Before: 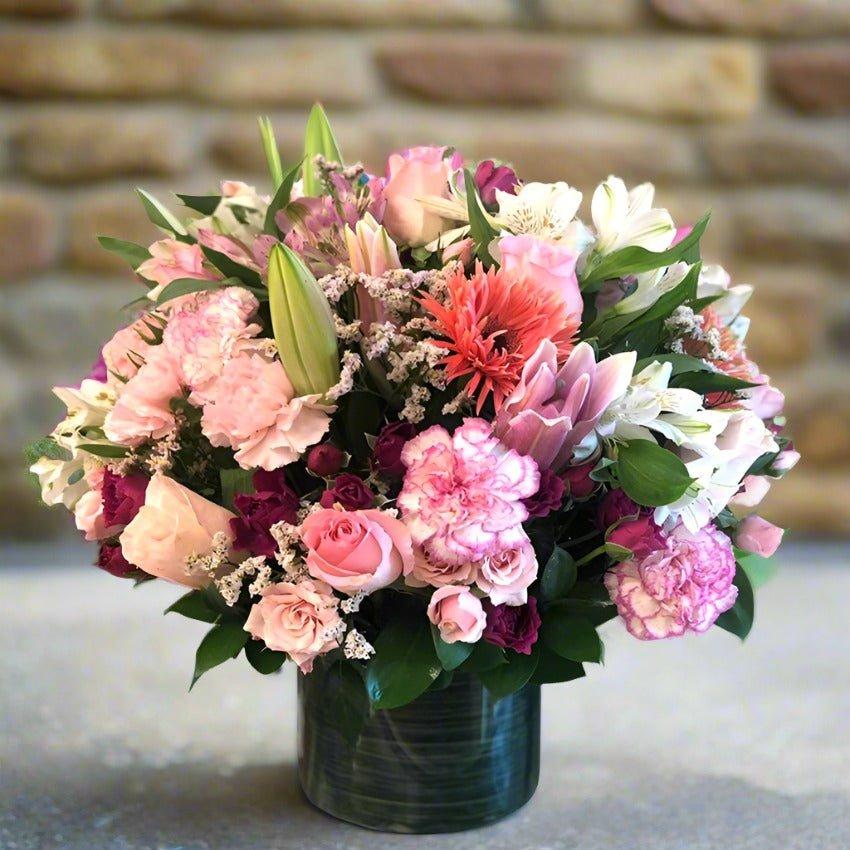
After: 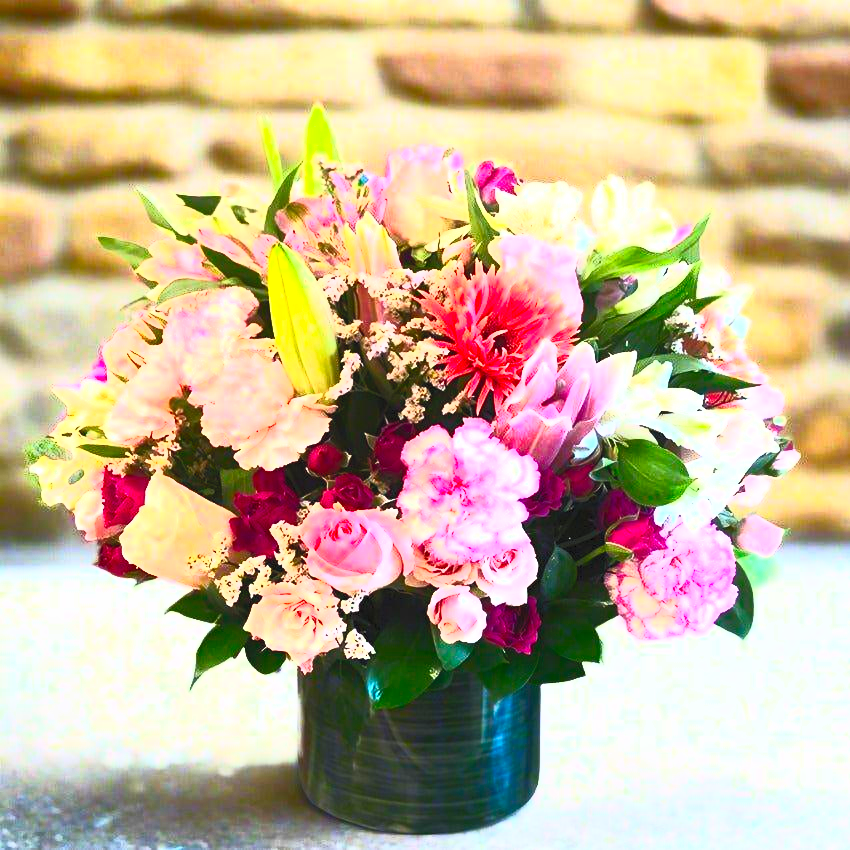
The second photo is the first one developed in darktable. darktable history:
contrast brightness saturation: contrast 1, brightness 1, saturation 1
tone equalizer: on, module defaults
color balance rgb: perceptual saturation grading › global saturation -1%
